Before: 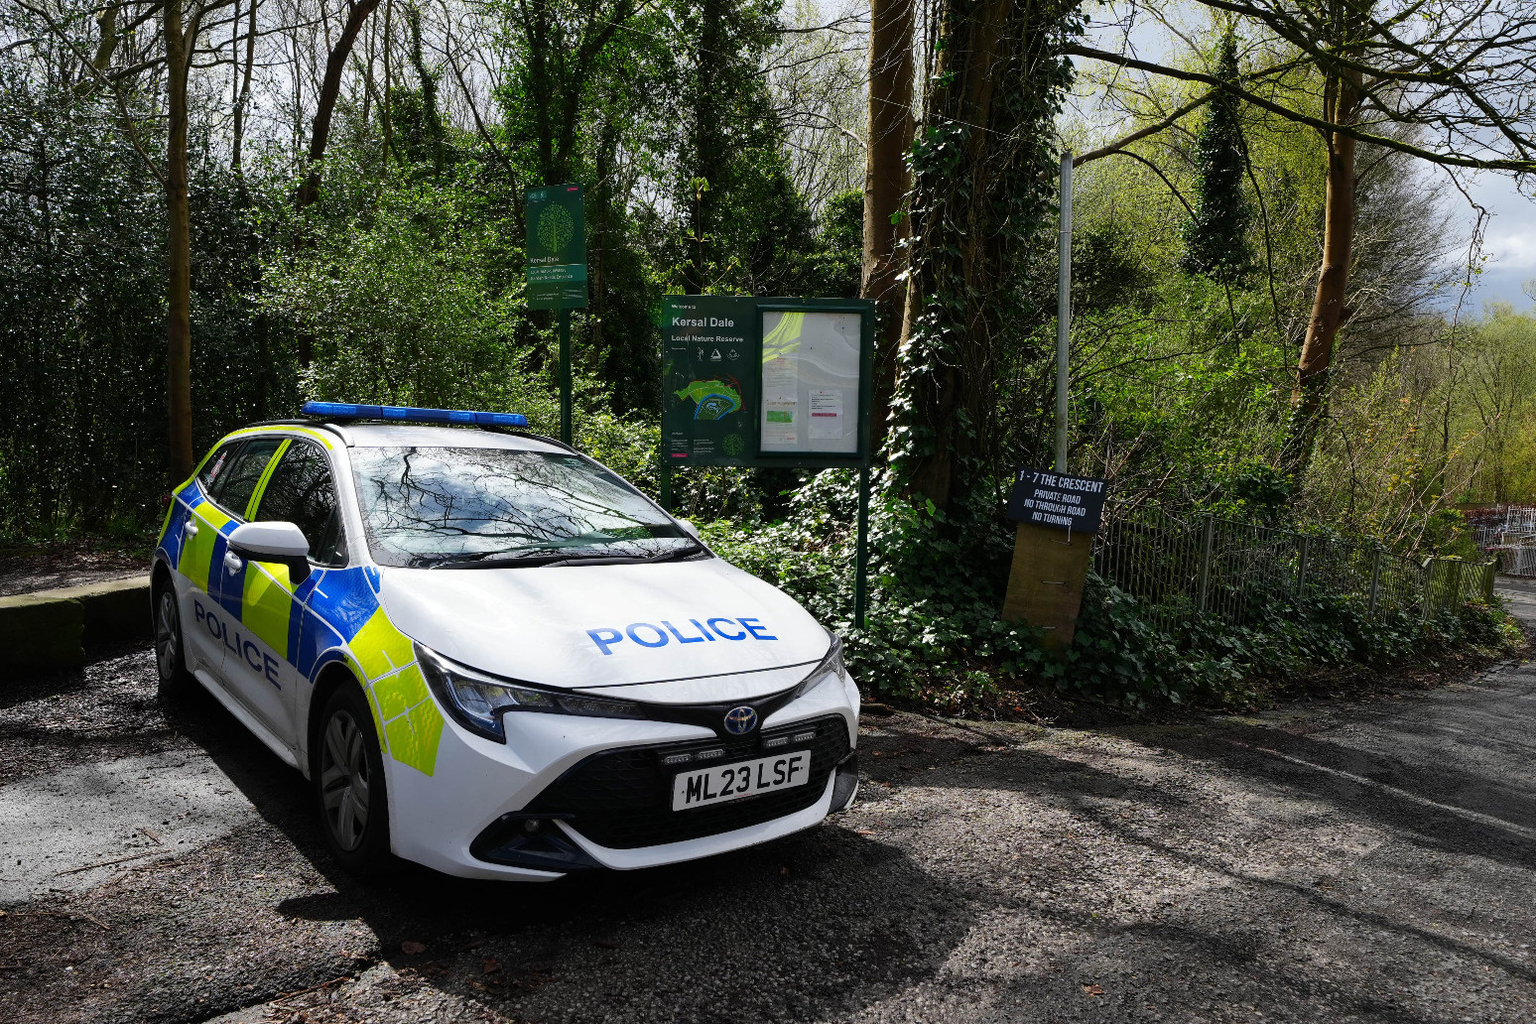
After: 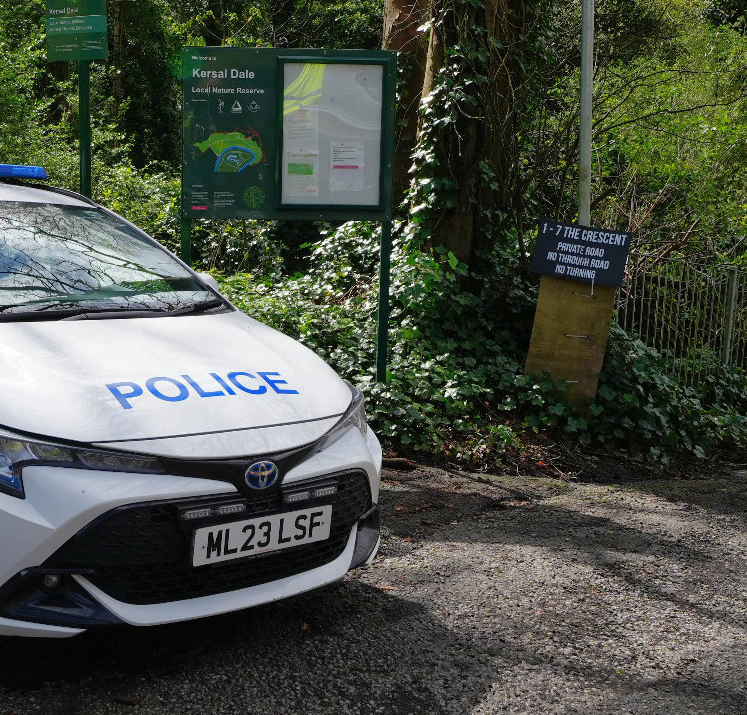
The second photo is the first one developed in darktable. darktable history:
crop: left 31.333%, top 24.376%, right 20.363%, bottom 6.285%
shadows and highlights: on, module defaults
